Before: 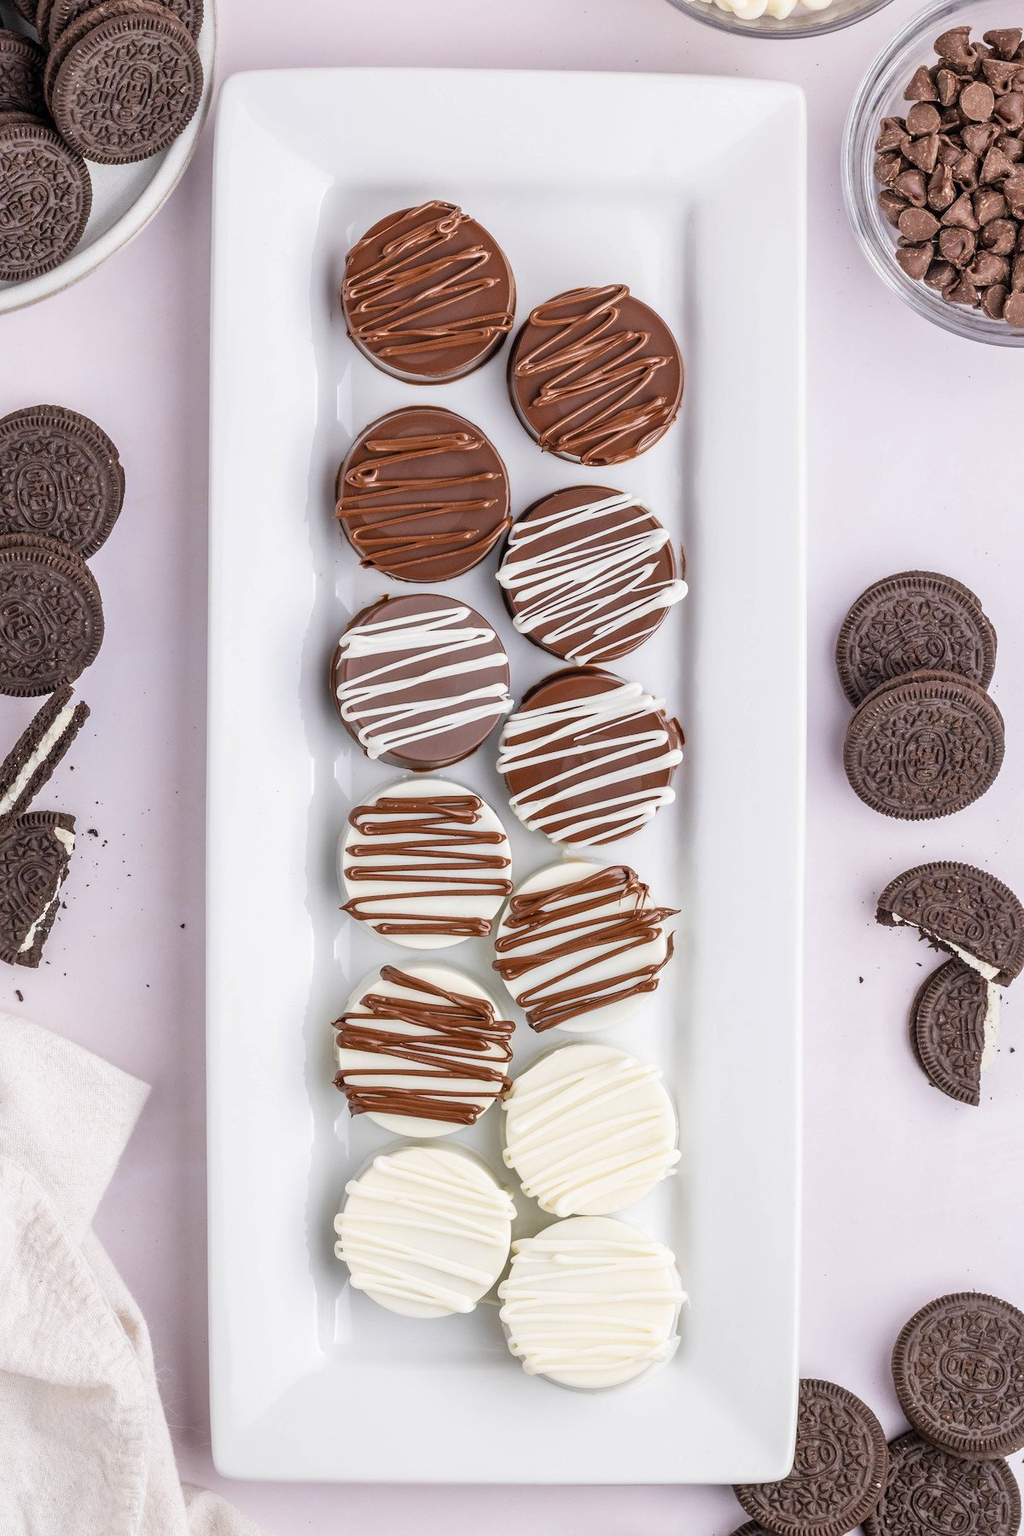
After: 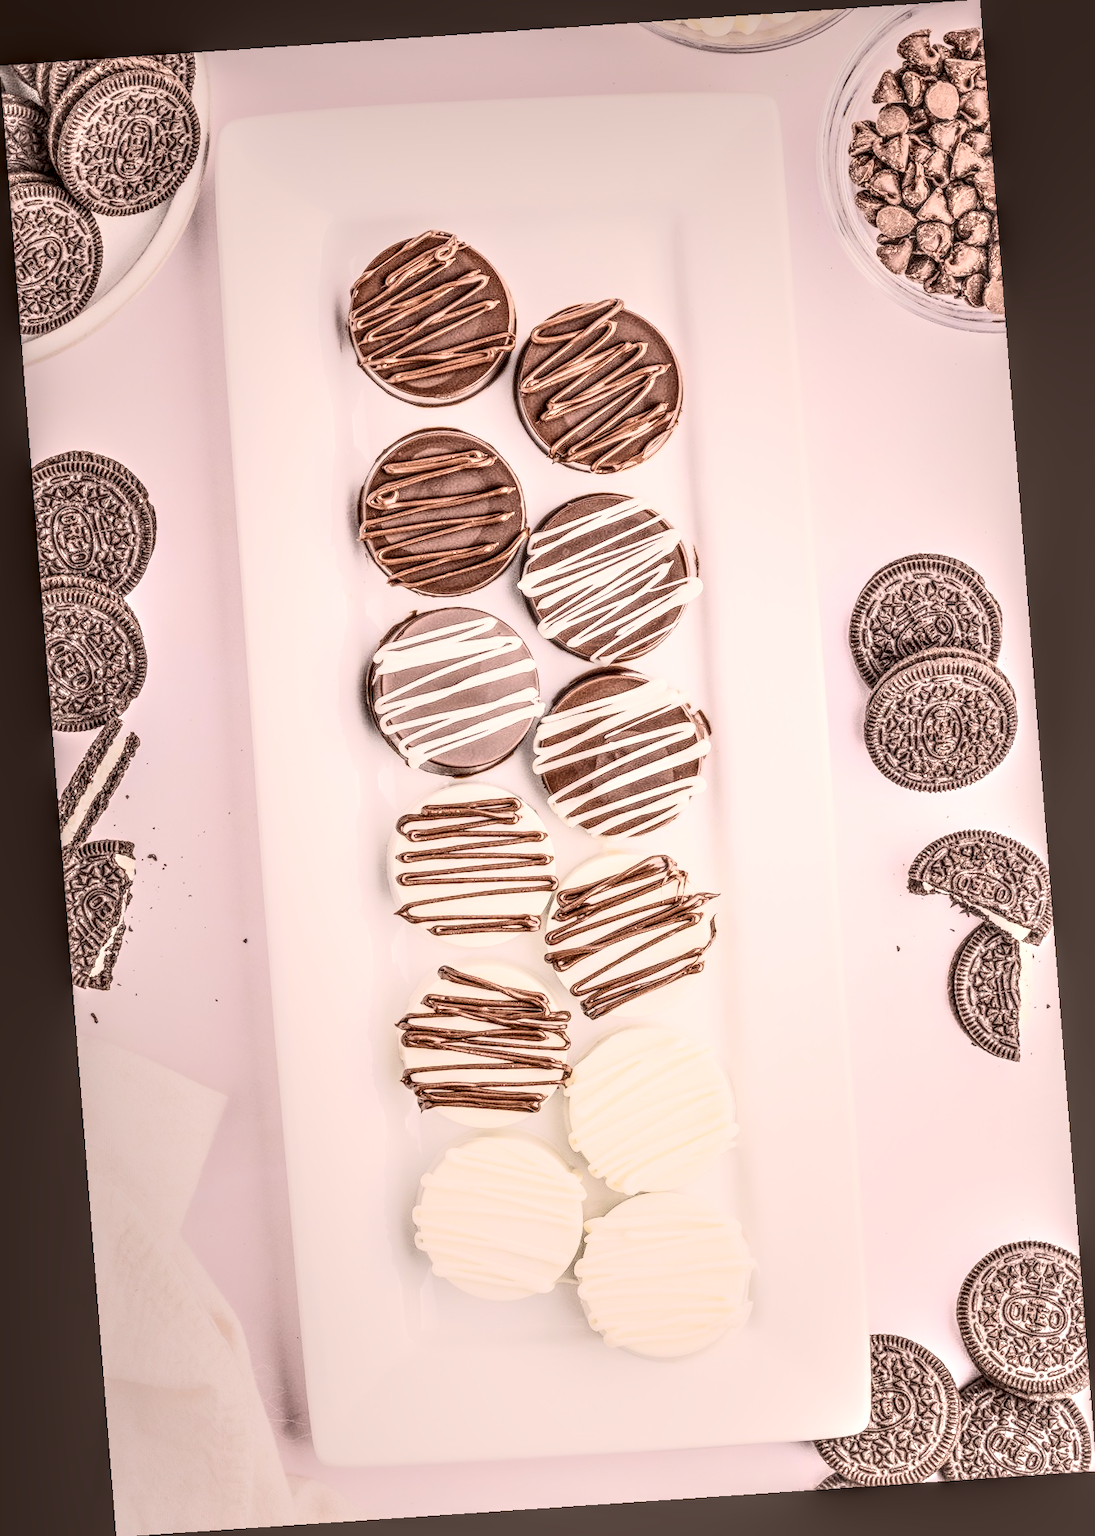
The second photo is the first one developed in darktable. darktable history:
contrast brightness saturation: contrast 0.57, brightness 0.57, saturation -0.34
exposure: exposure 0.935 EV, compensate highlight preservation false
color correction: highlights a* 10.21, highlights b* 9.79, shadows a* 8.61, shadows b* 7.88, saturation 0.8
rotate and perspective: rotation -4.2°, shear 0.006, automatic cropping off
local contrast: highlights 0%, shadows 0%, detail 300%, midtone range 0.3
